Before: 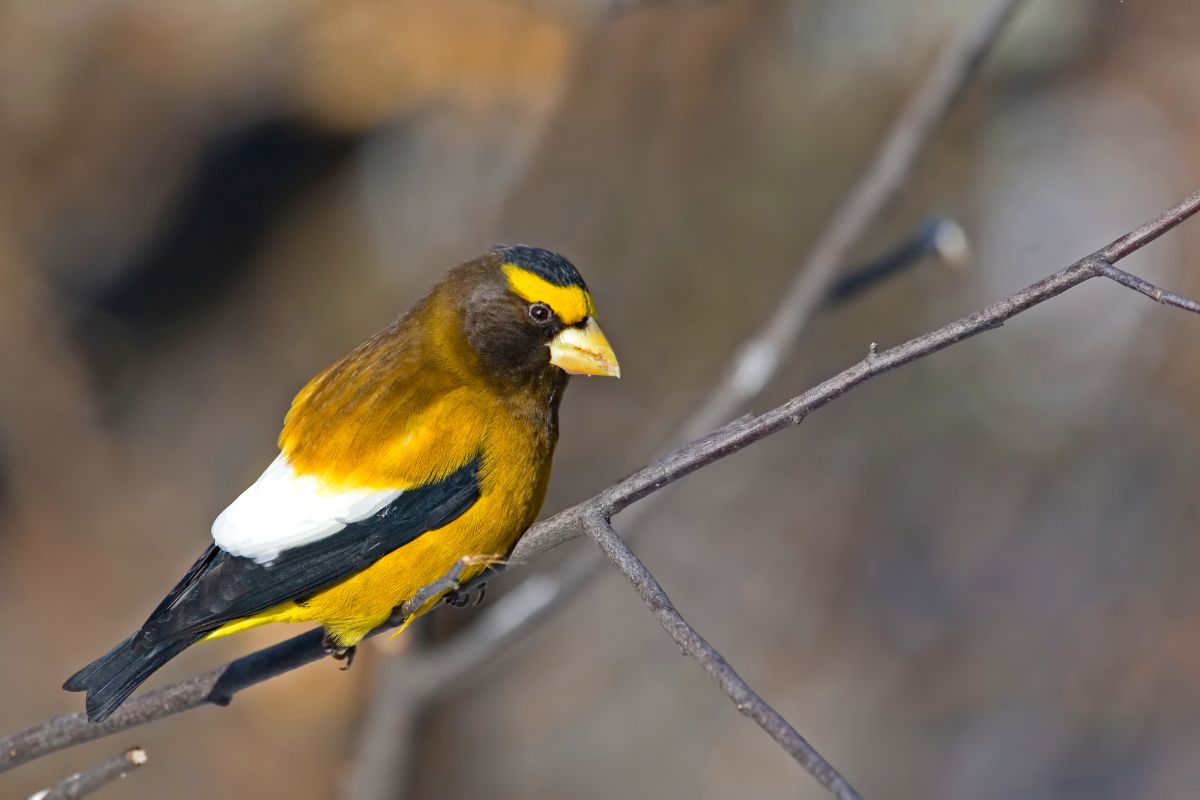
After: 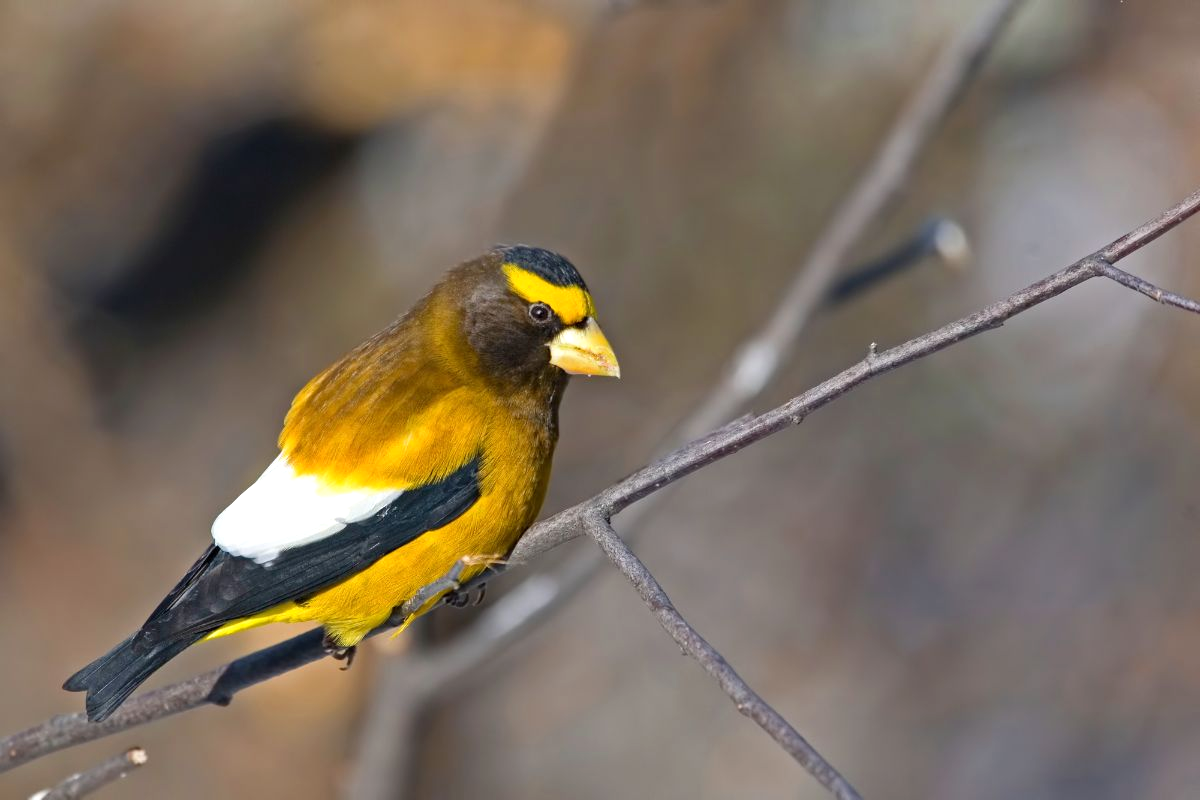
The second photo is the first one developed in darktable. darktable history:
exposure: exposure 0.2 EV, compensate highlight preservation false
